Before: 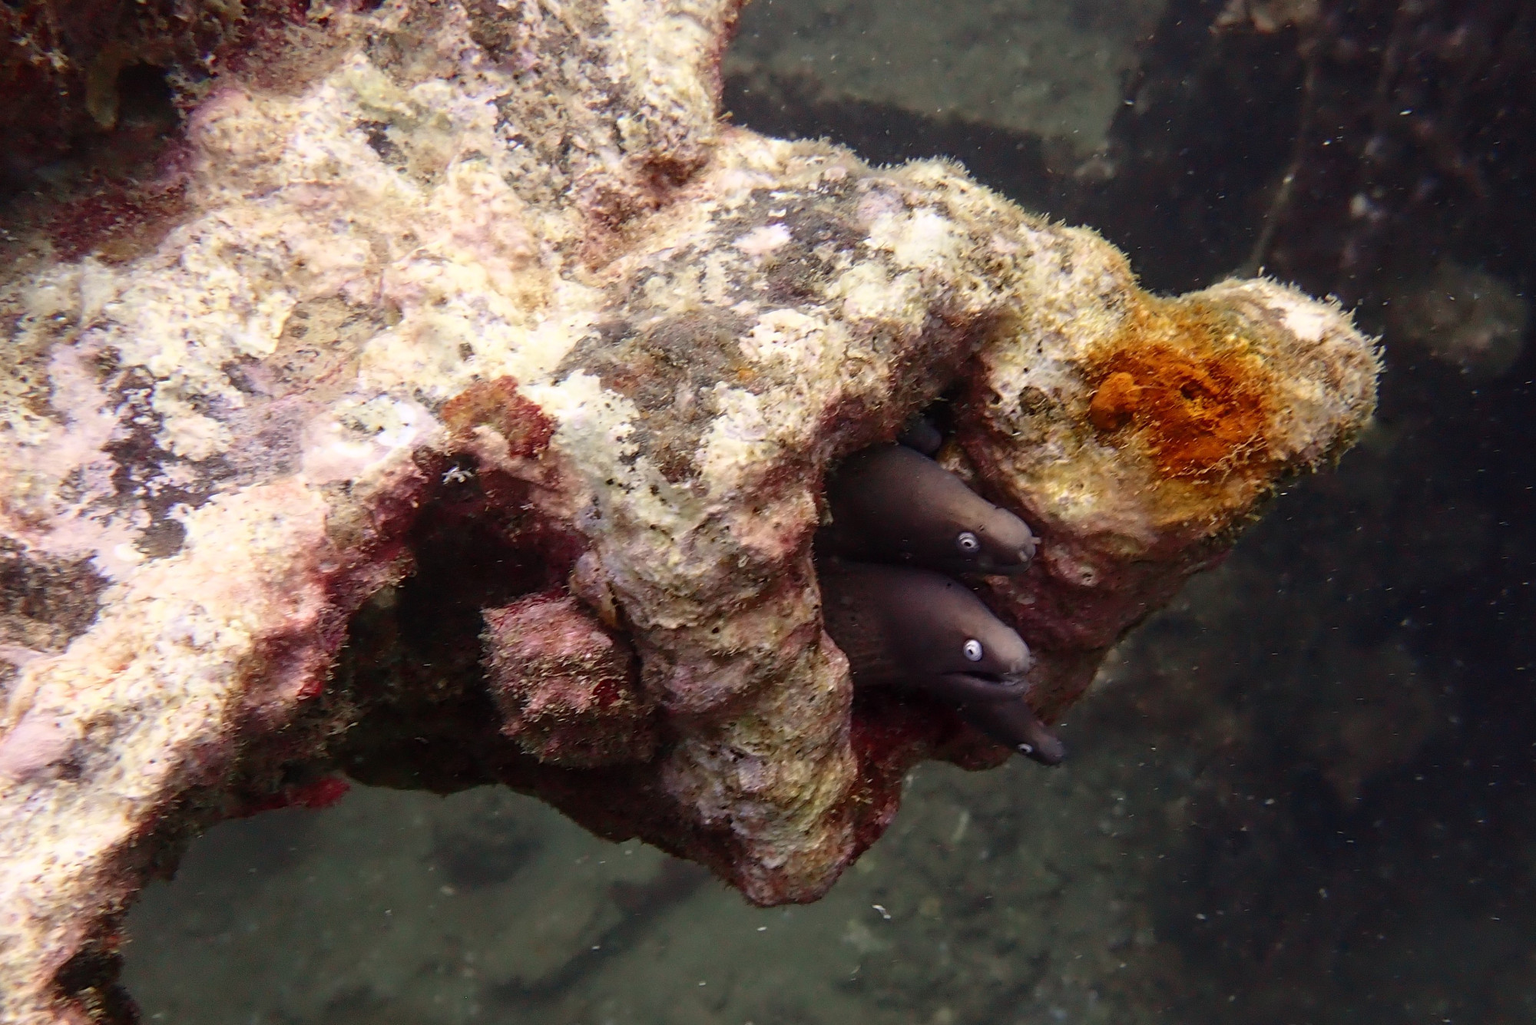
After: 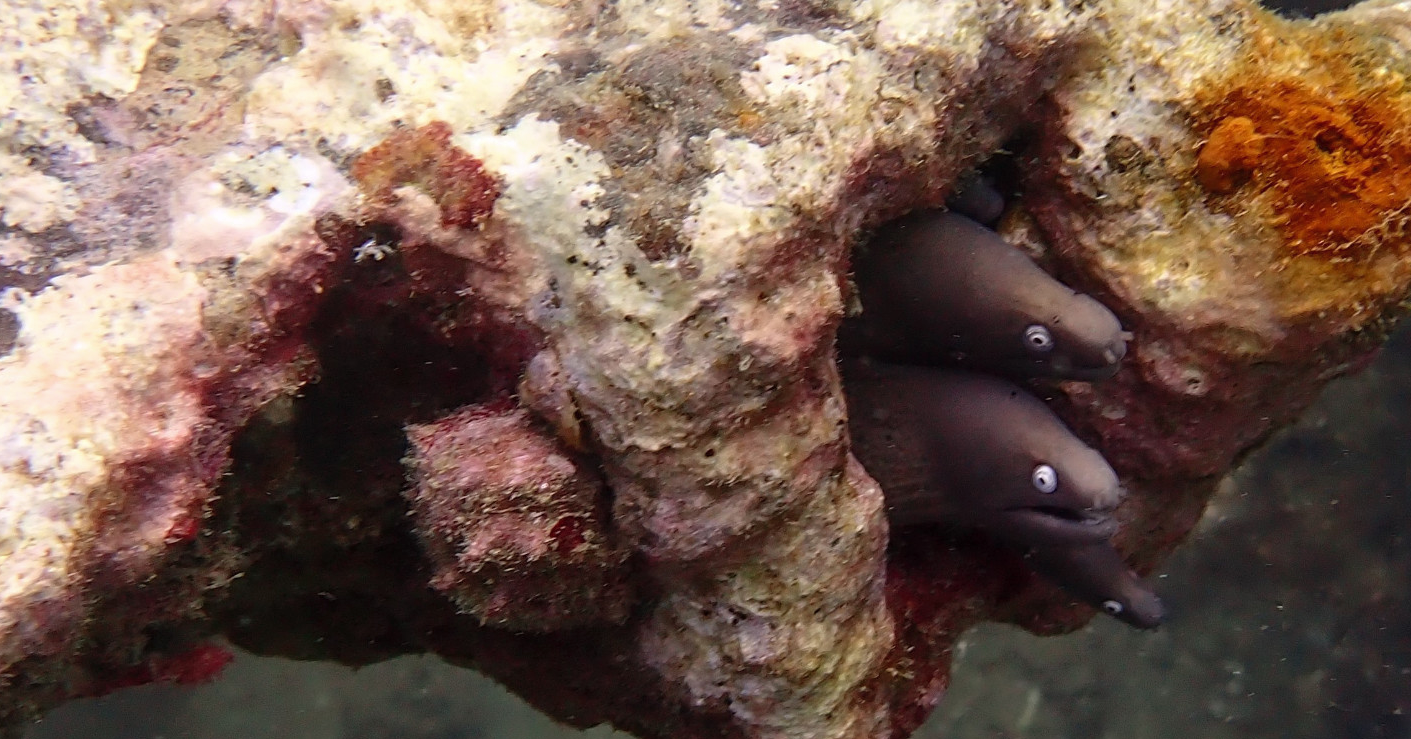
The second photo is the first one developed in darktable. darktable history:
shadows and highlights: shadows 25, highlights -25
crop: left 11.123%, top 27.61%, right 18.3%, bottom 17.034%
